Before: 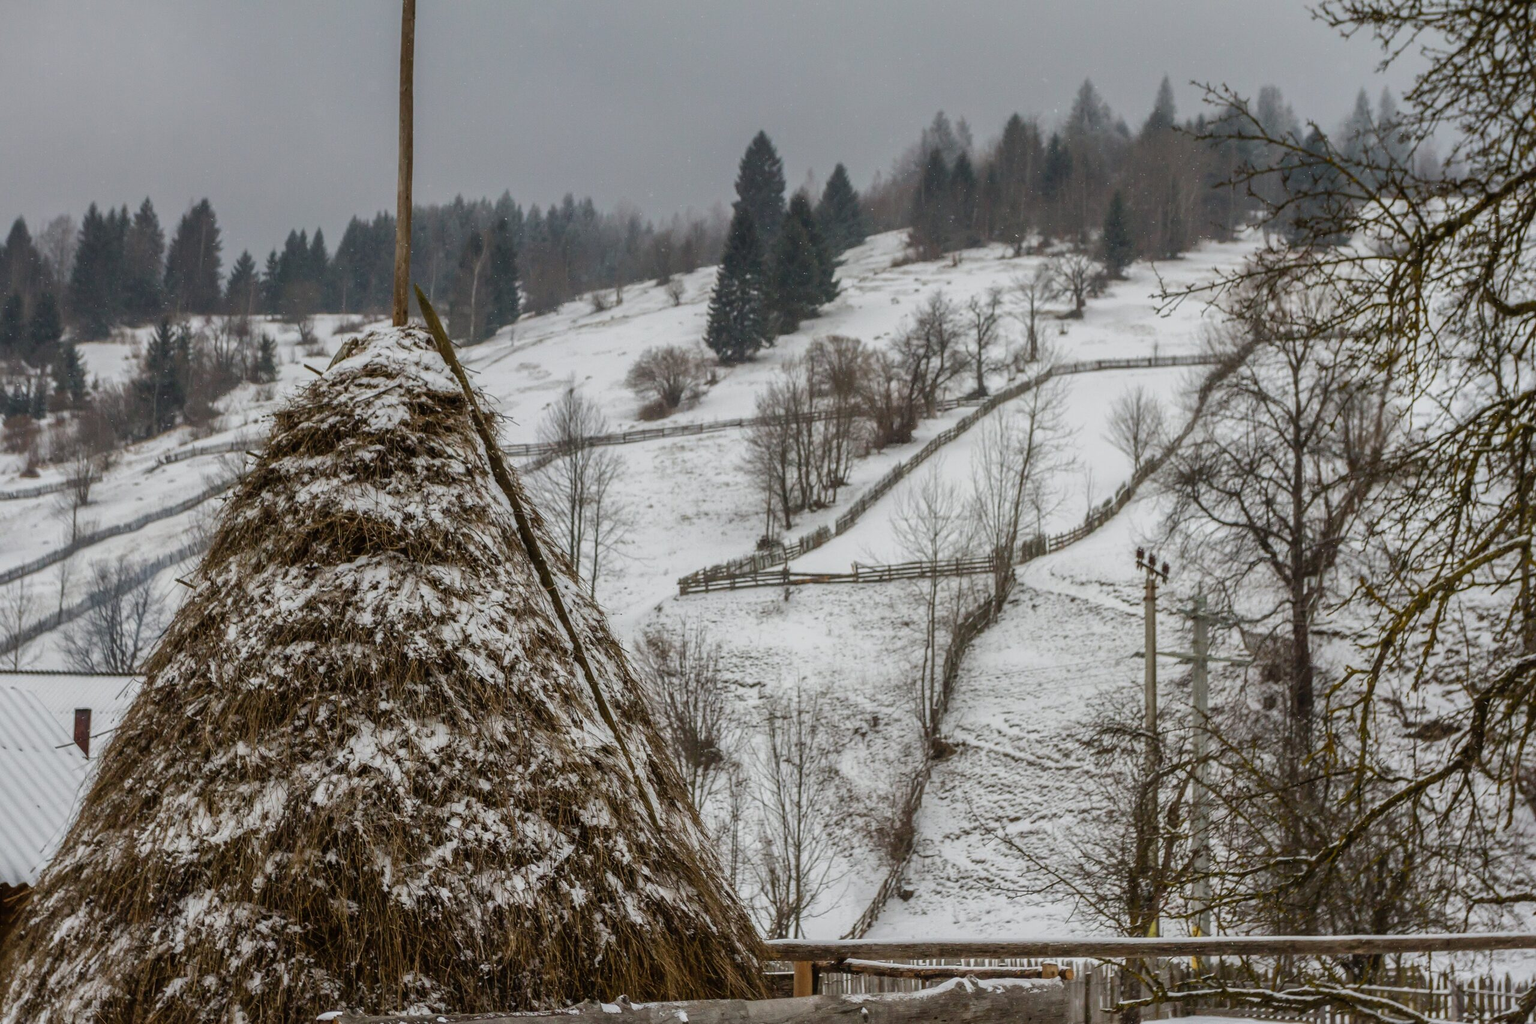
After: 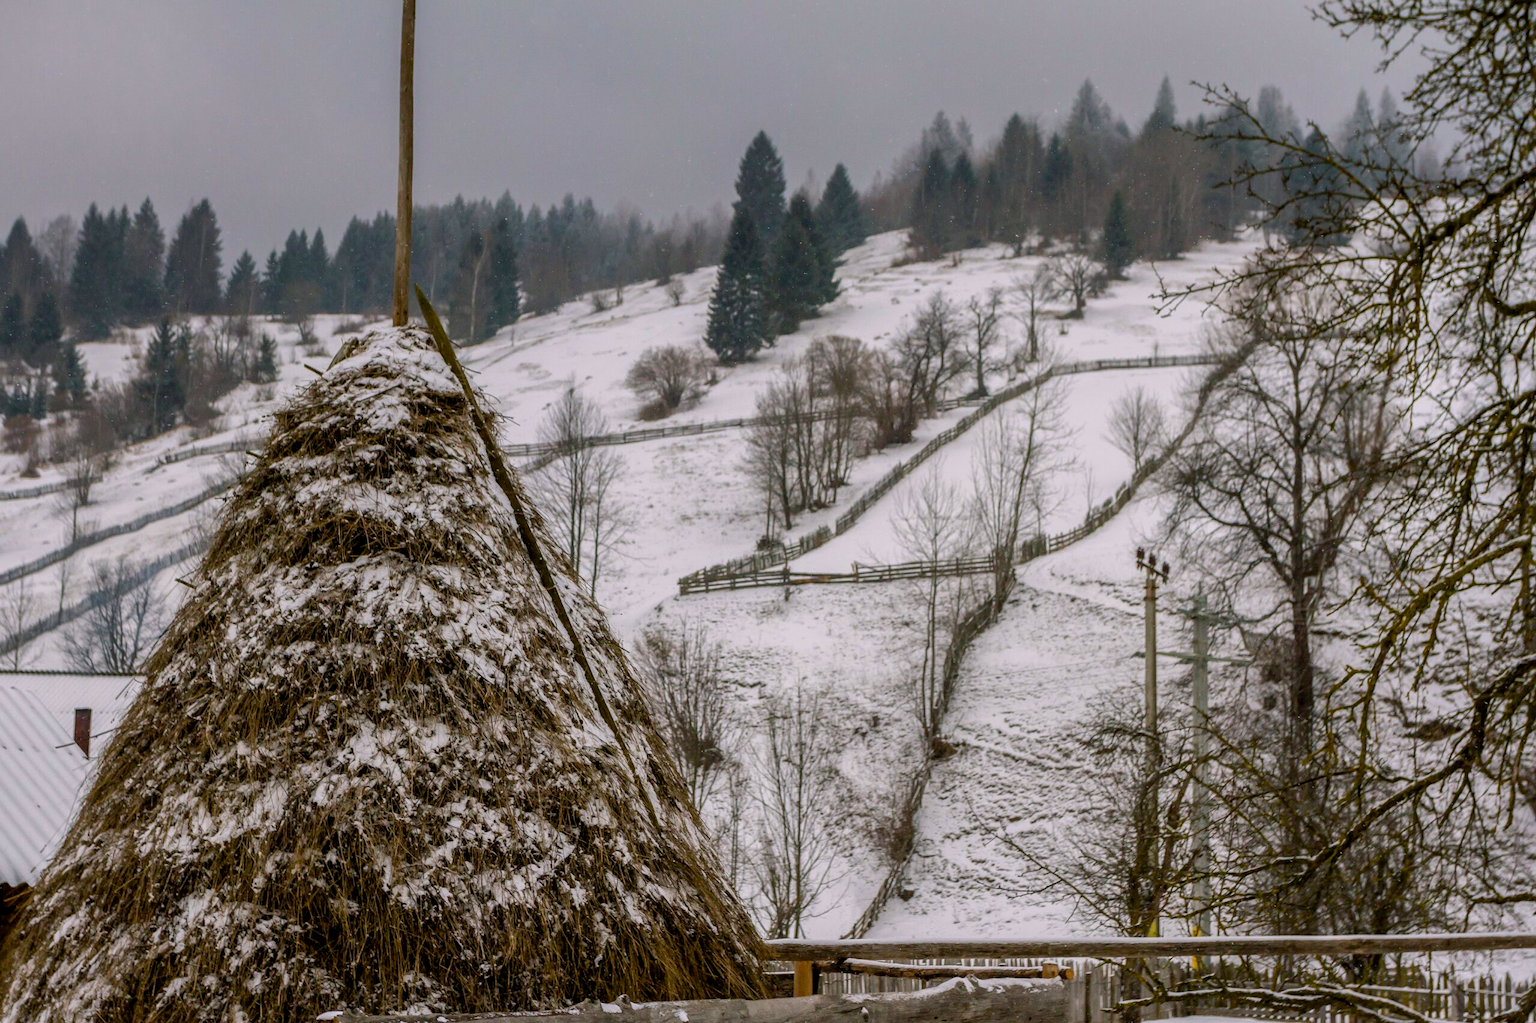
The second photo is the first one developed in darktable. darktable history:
color balance rgb: shadows lift › chroma 2%, shadows lift › hue 217.2°, power › chroma 0.25%, power › hue 60°, highlights gain › chroma 1.5%, highlights gain › hue 309.6°, global offset › luminance -0.5%, perceptual saturation grading › global saturation 15%, global vibrance 20%
tone equalizer: on, module defaults
